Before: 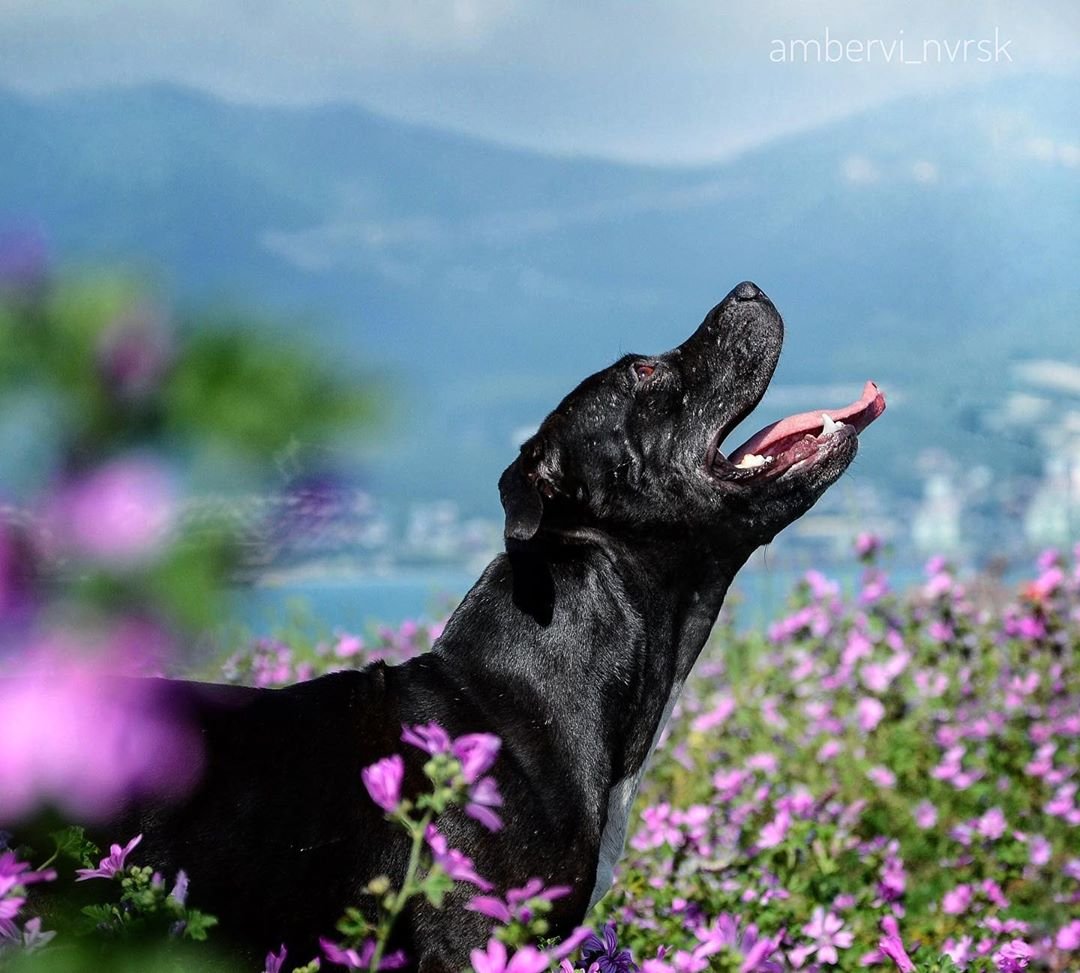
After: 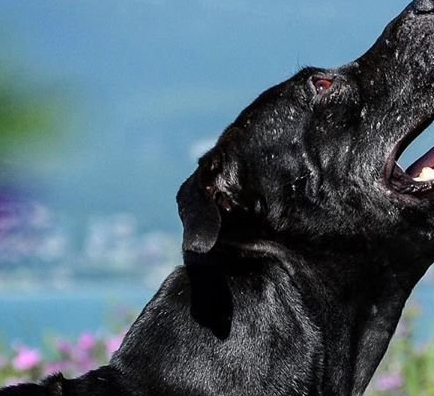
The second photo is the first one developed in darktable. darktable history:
crop: left 29.853%, top 29.563%, right 29.952%, bottom 29.662%
